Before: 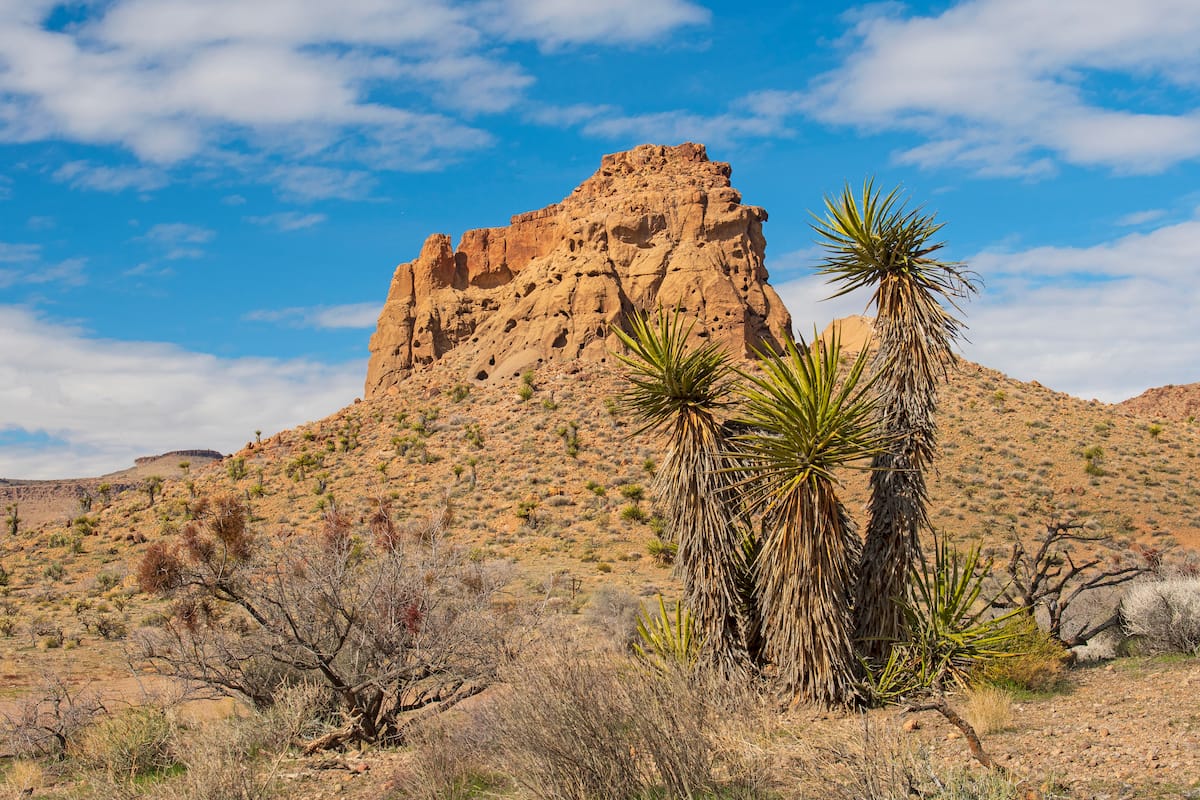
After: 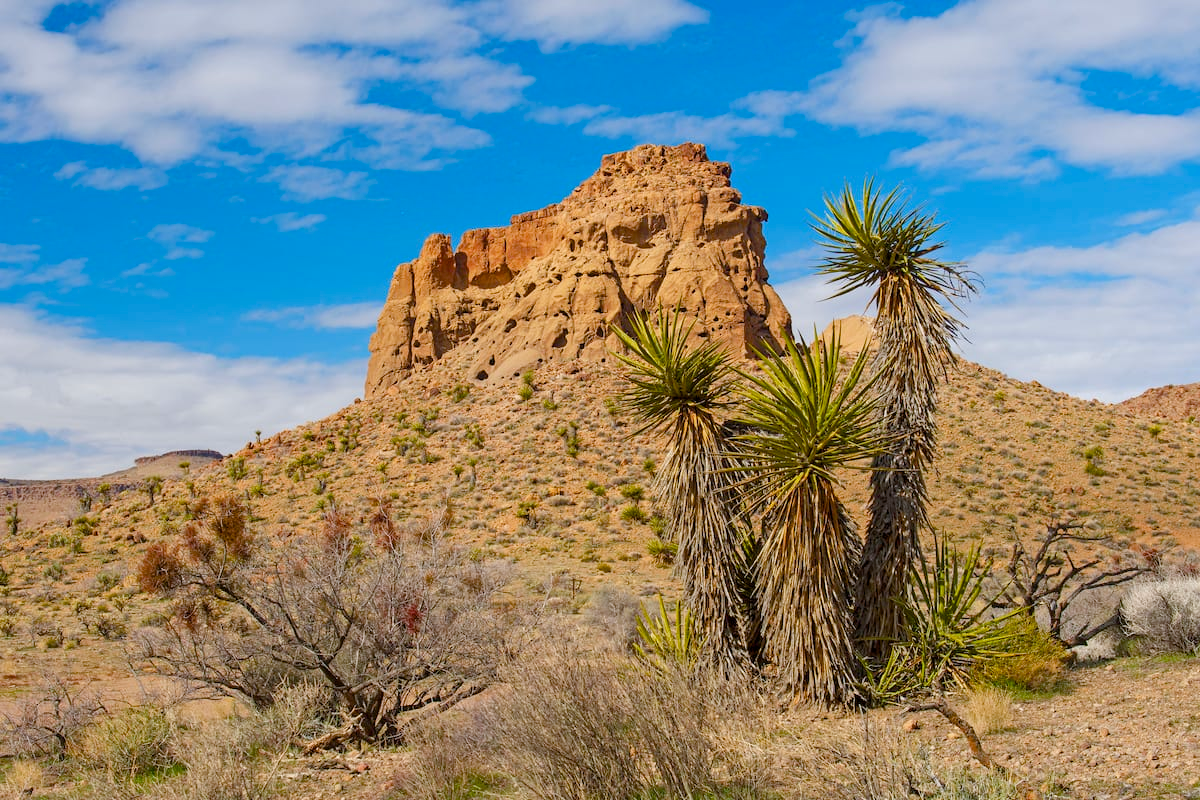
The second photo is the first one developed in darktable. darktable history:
color balance rgb: perceptual saturation grading › global saturation 20%, perceptual saturation grading › highlights -25%, perceptual saturation grading › shadows 50%
white balance: red 0.974, blue 1.044
